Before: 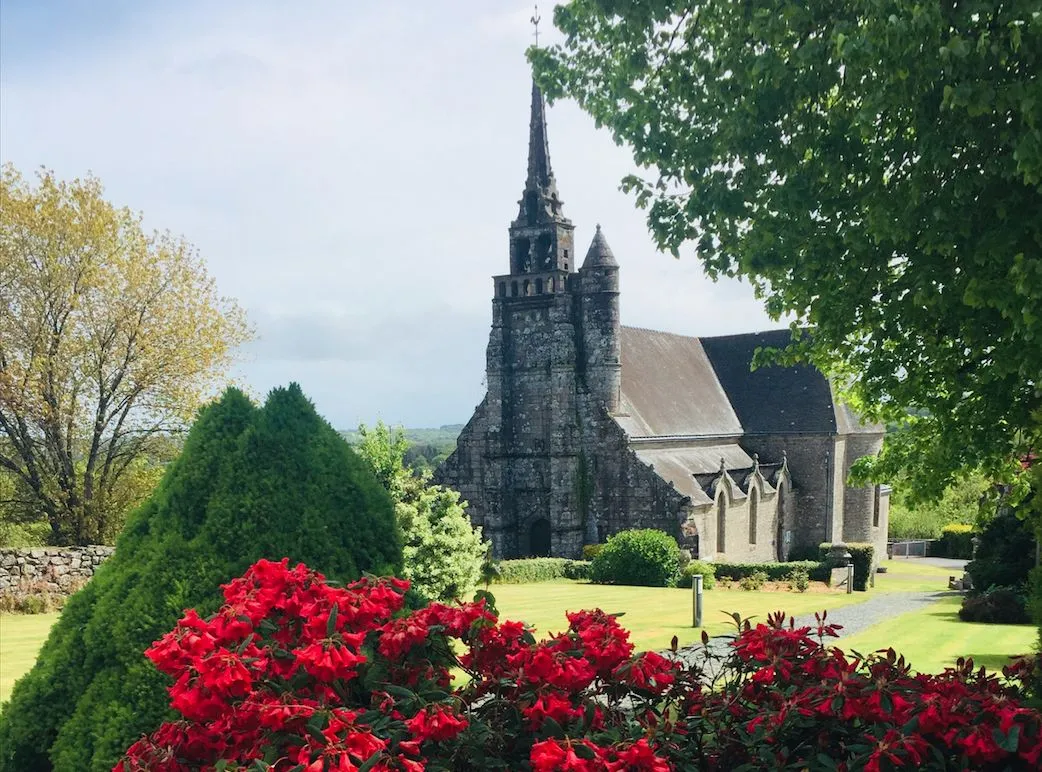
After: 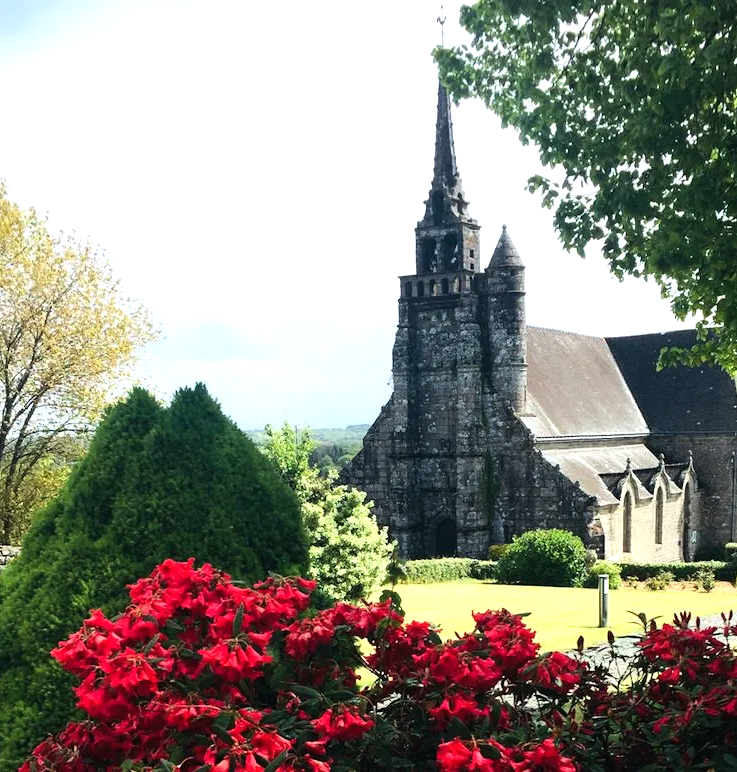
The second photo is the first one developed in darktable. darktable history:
tone equalizer: -8 EV -0.75 EV, -7 EV -0.7 EV, -6 EV -0.6 EV, -5 EV -0.4 EV, -3 EV 0.4 EV, -2 EV 0.6 EV, -1 EV 0.7 EV, +0 EV 0.75 EV, edges refinement/feathering 500, mask exposure compensation -1.57 EV, preserve details no
crop and rotate: left 9.061%, right 20.142%
